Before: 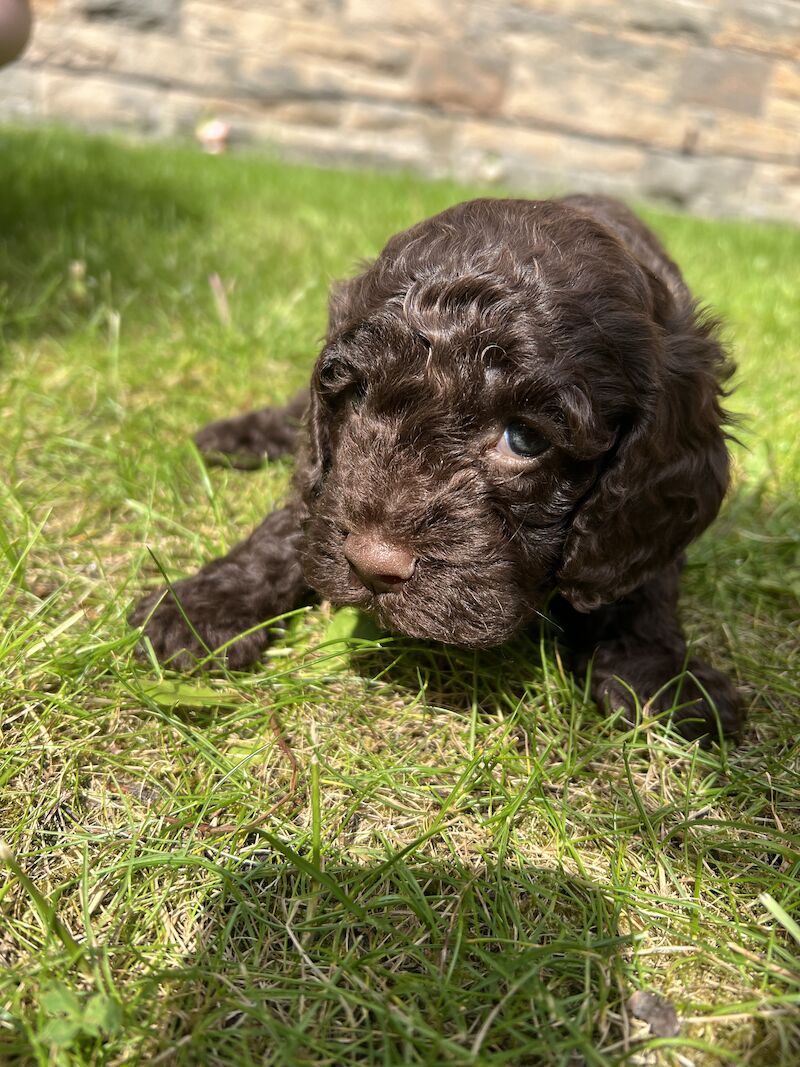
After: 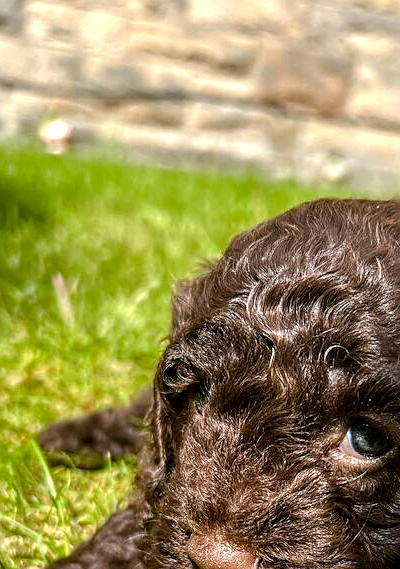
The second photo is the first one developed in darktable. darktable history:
crop: left 19.716%, right 30.243%, bottom 46.615%
local contrast: on, module defaults
tone equalizer: edges refinement/feathering 500, mask exposure compensation -1.57 EV, preserve details no
sharpen: on, module defaults
color balance rgb: shadows lift › chroma 0.945%, shadows lift › hue 113.75°, perceptual saturation grading › global saturation 26.529%, perceptual saturation grading › highlights -28.697%, perceptual saturation grading › mid-tones 15.385%, perceptual saturation grading › shadows 34.127%, global vibrance 24.999%, contrast 9.521%
